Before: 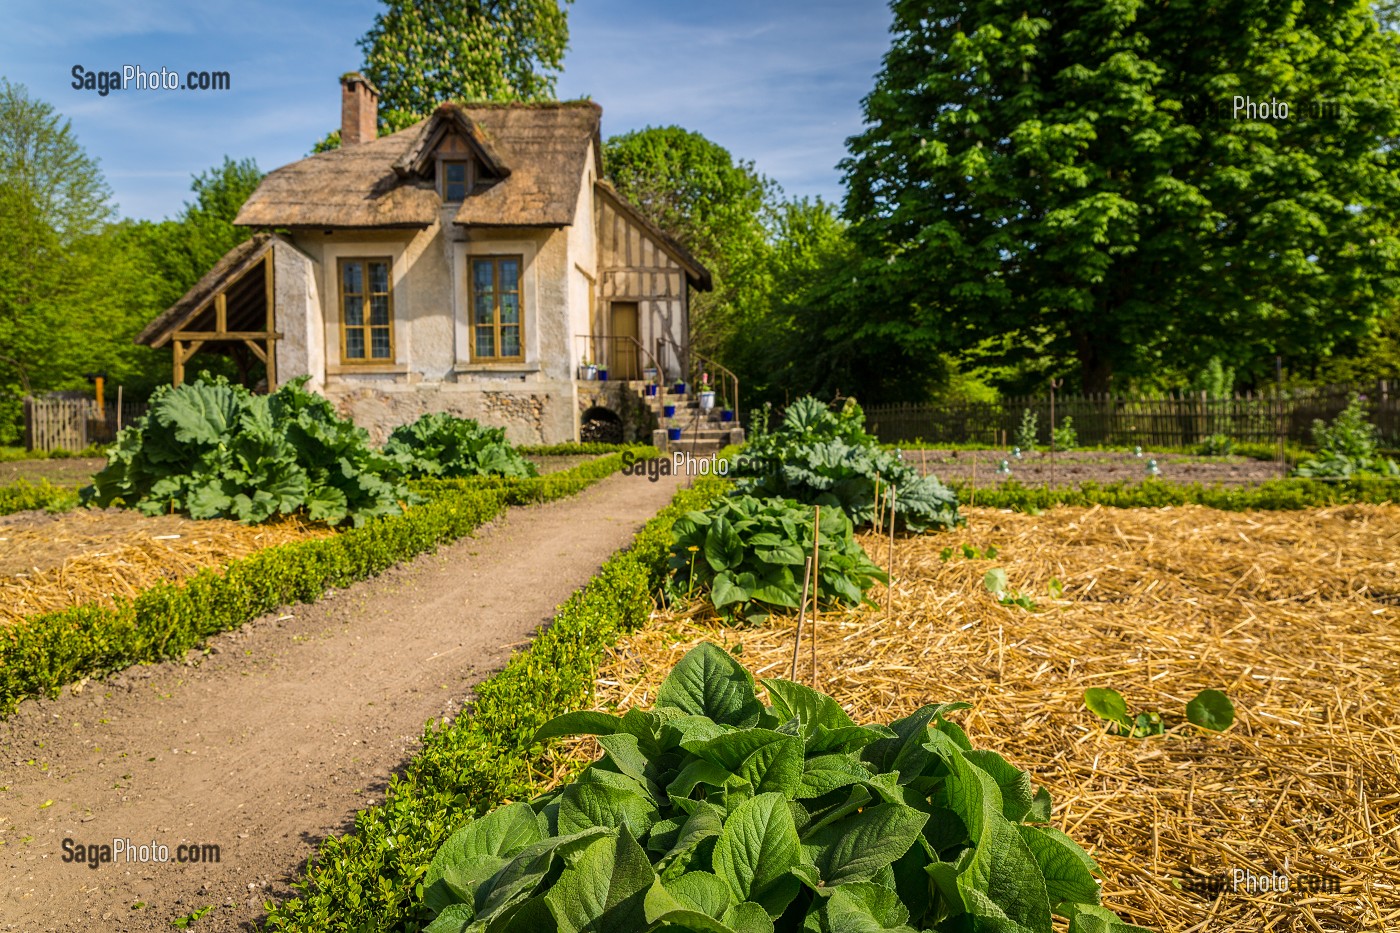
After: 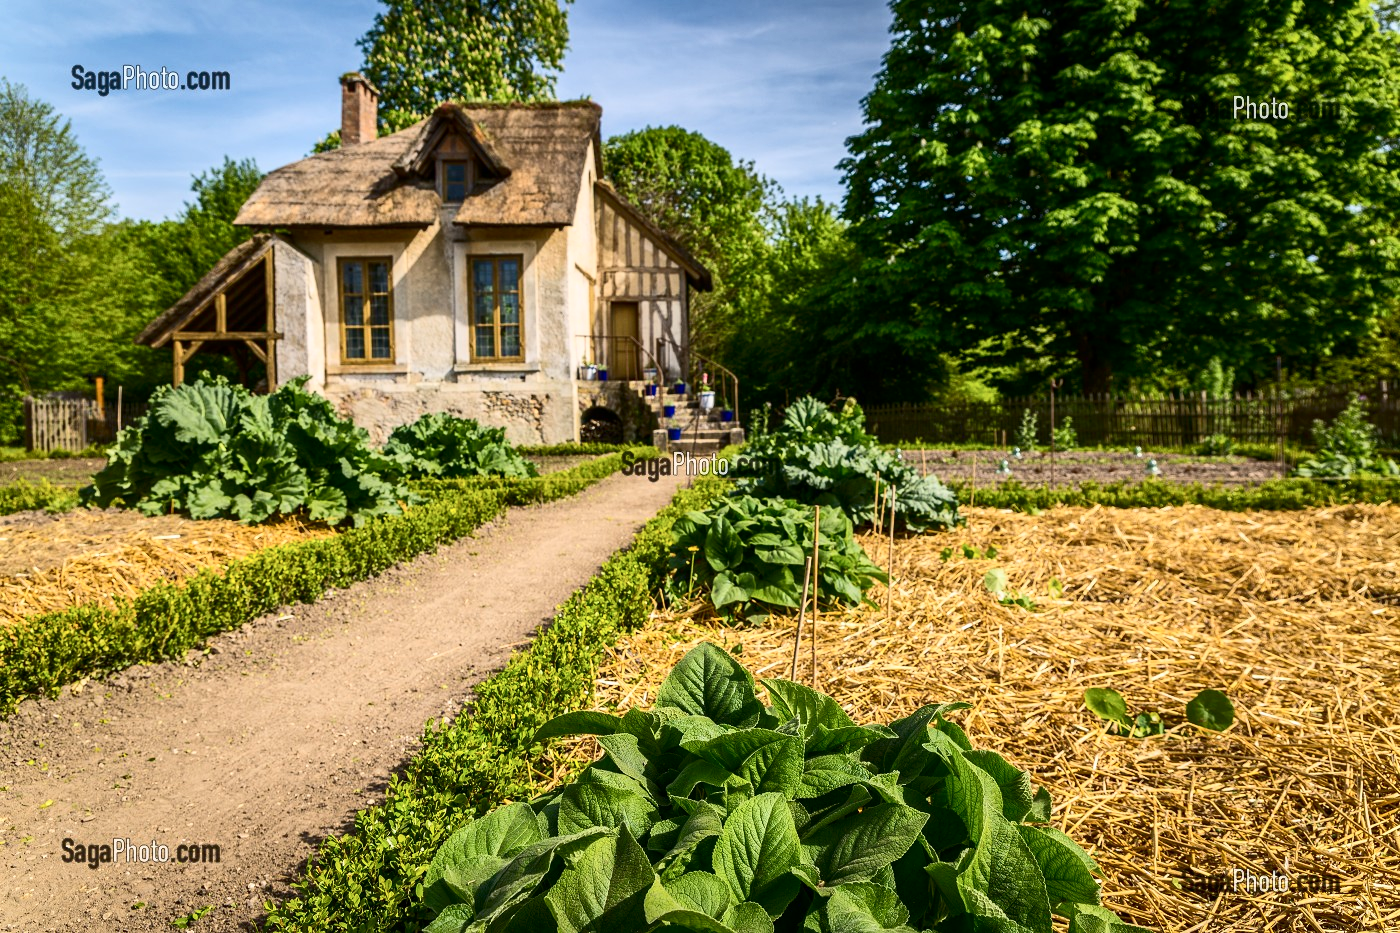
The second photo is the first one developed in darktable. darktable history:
contrast brightness saturation: contrast 0.299
shadows and highlights: shadows 42.64, highlights 7.98
